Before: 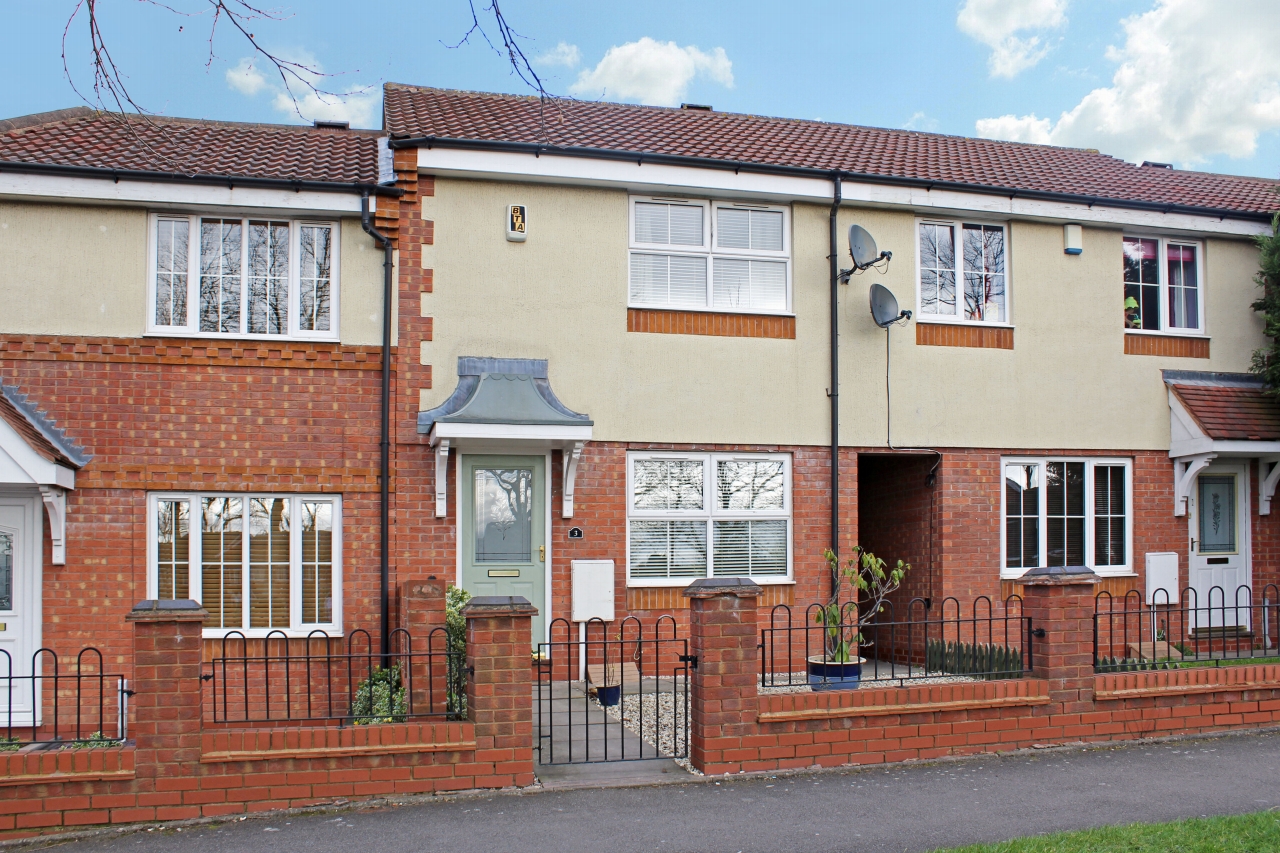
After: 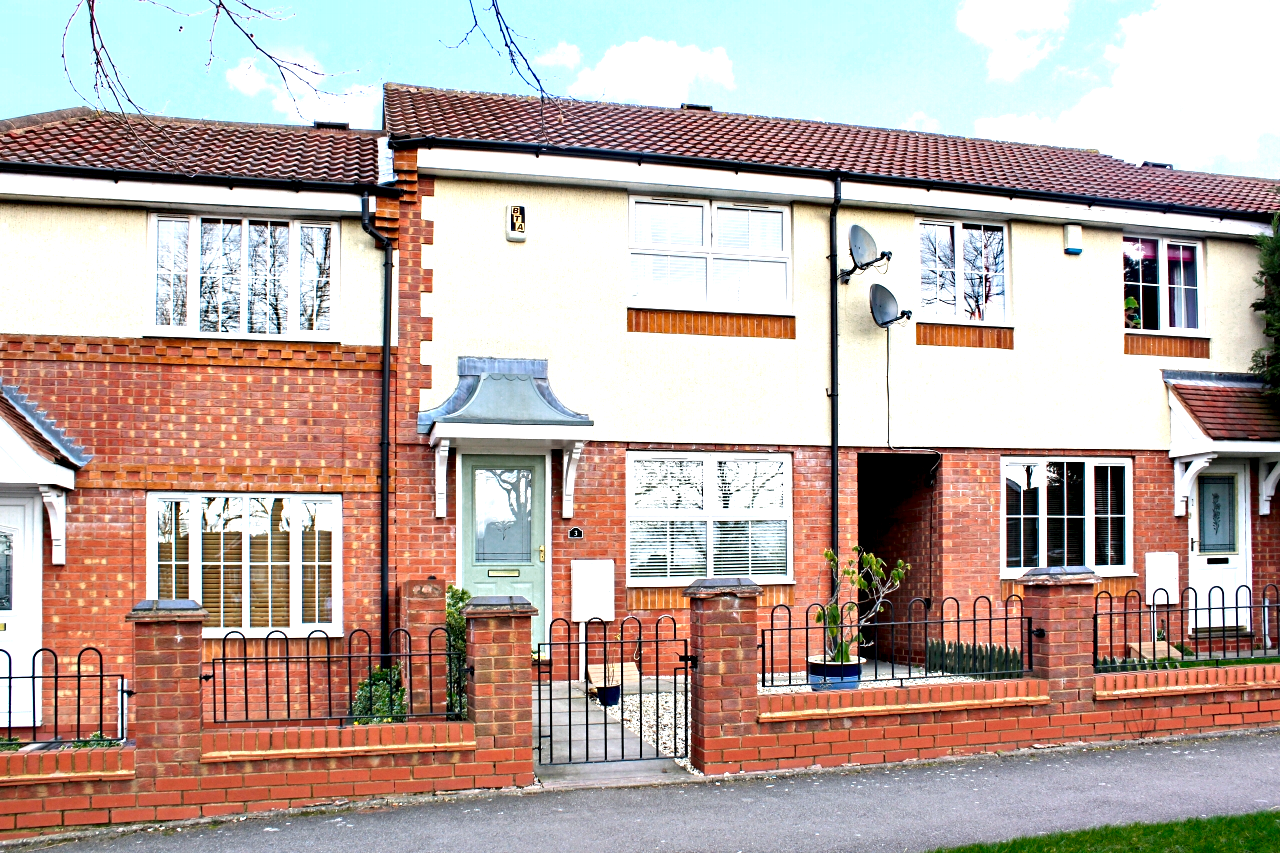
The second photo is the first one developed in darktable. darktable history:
exposure: exposure 1 EV
color zones: curves: ch0 [(0.25, 0.5) (0.347, 0.092) (0.75, 0.5)]; ch1 [(0.25, 0.5) (0.33, 0.51) (0.75, 0.5)]
contrast equalizer: octaves 7, y [[0.6 ×6], [0.55 ×6], [0 ×6], [0 ×6], [0 ×6]]
